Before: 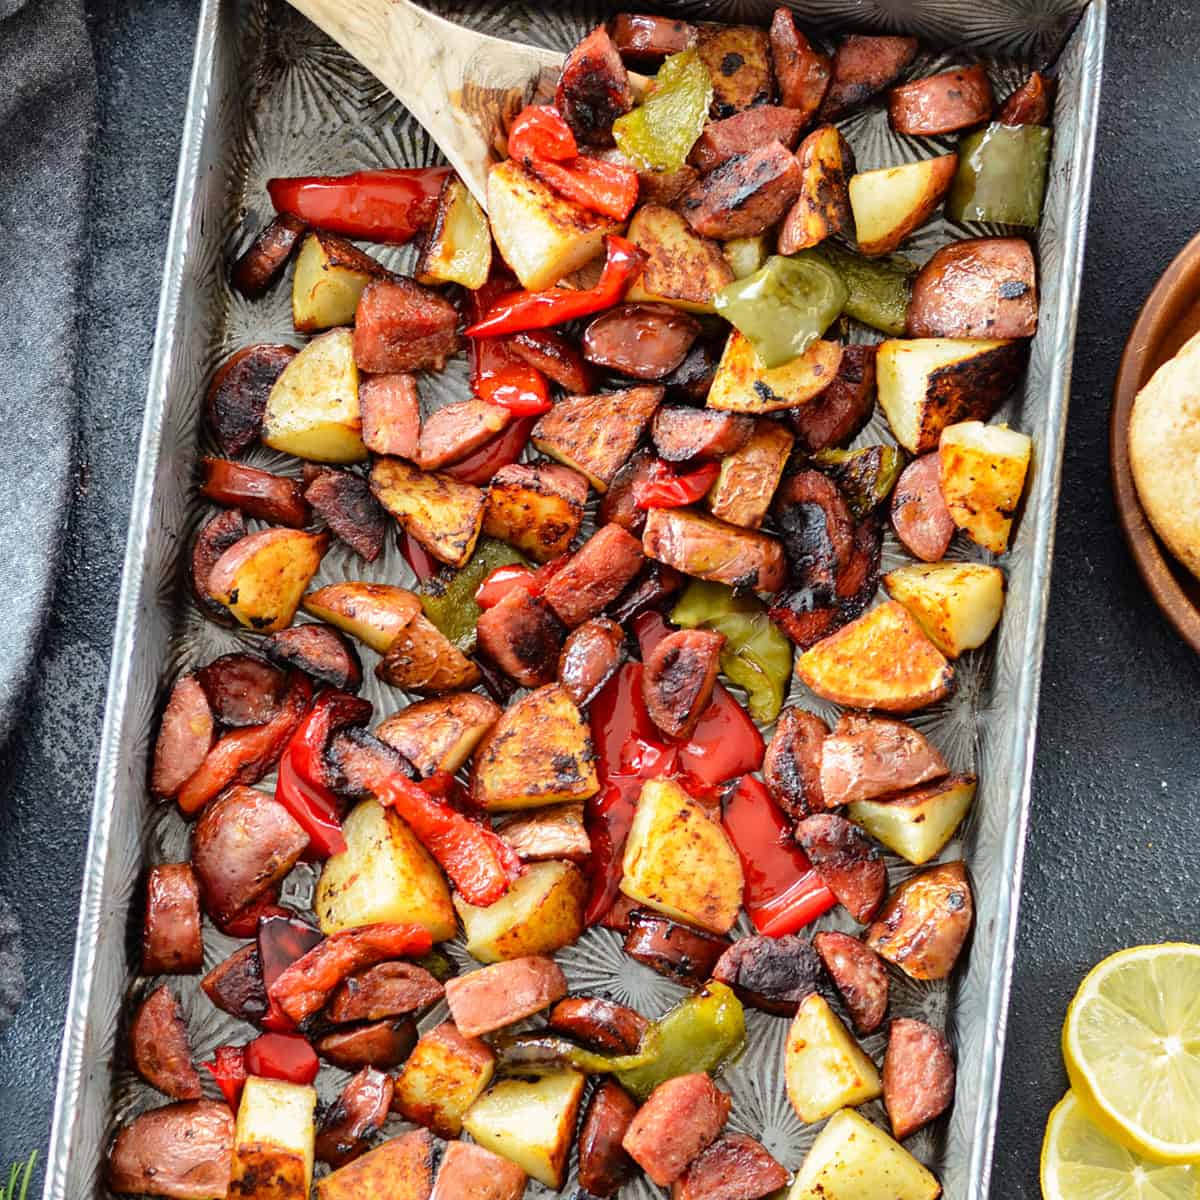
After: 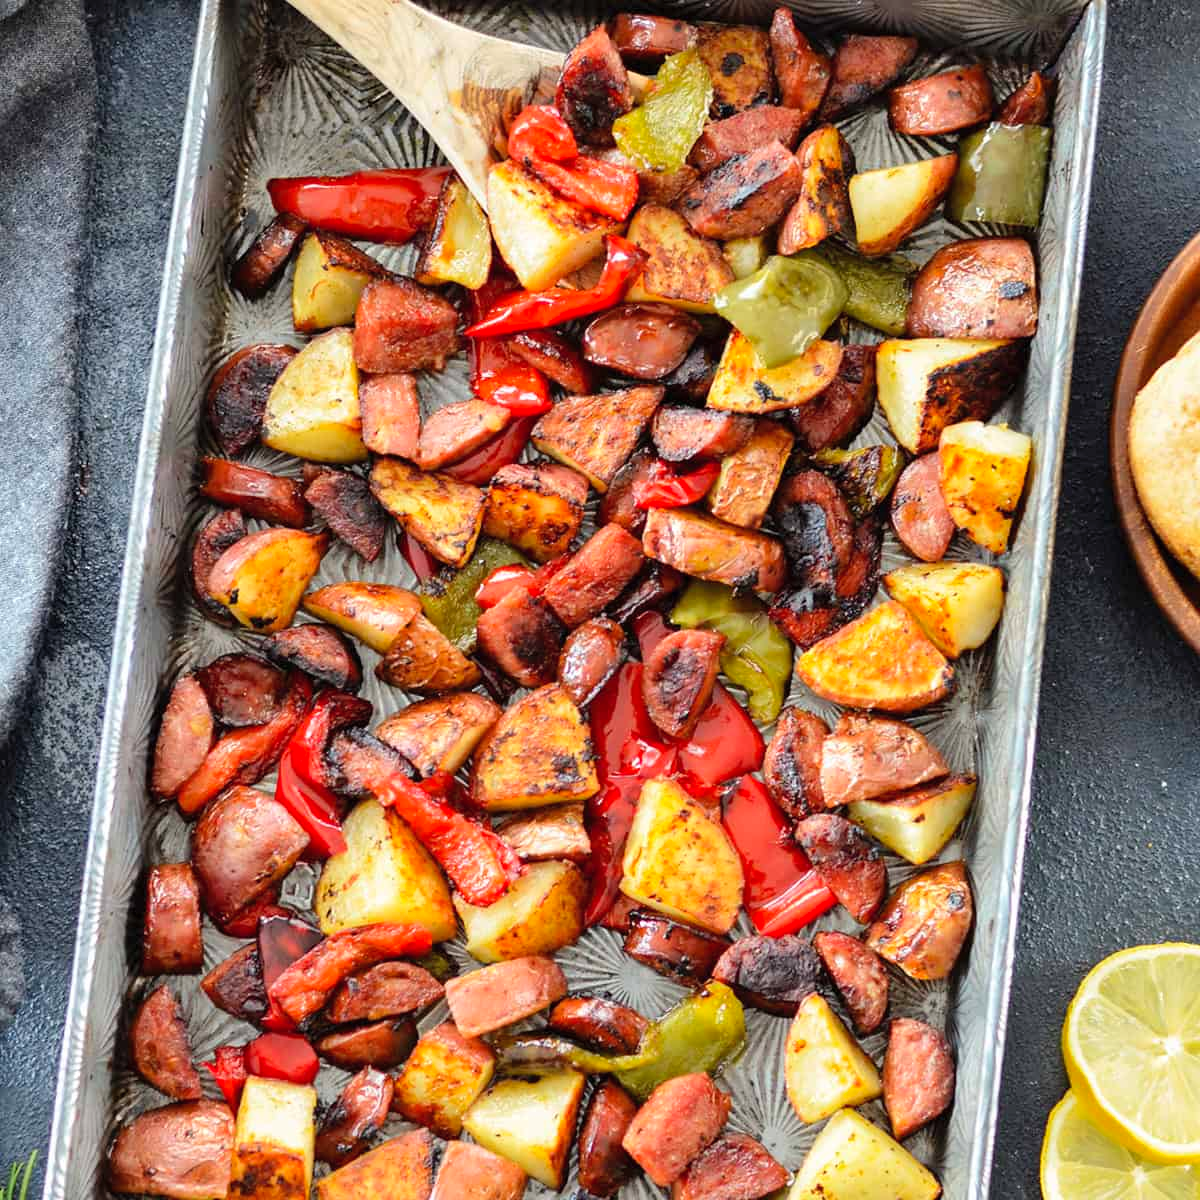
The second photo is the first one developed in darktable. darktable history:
contrast brightness saturation: contrast 0.029, brightness 0.066, saturation 0.121
